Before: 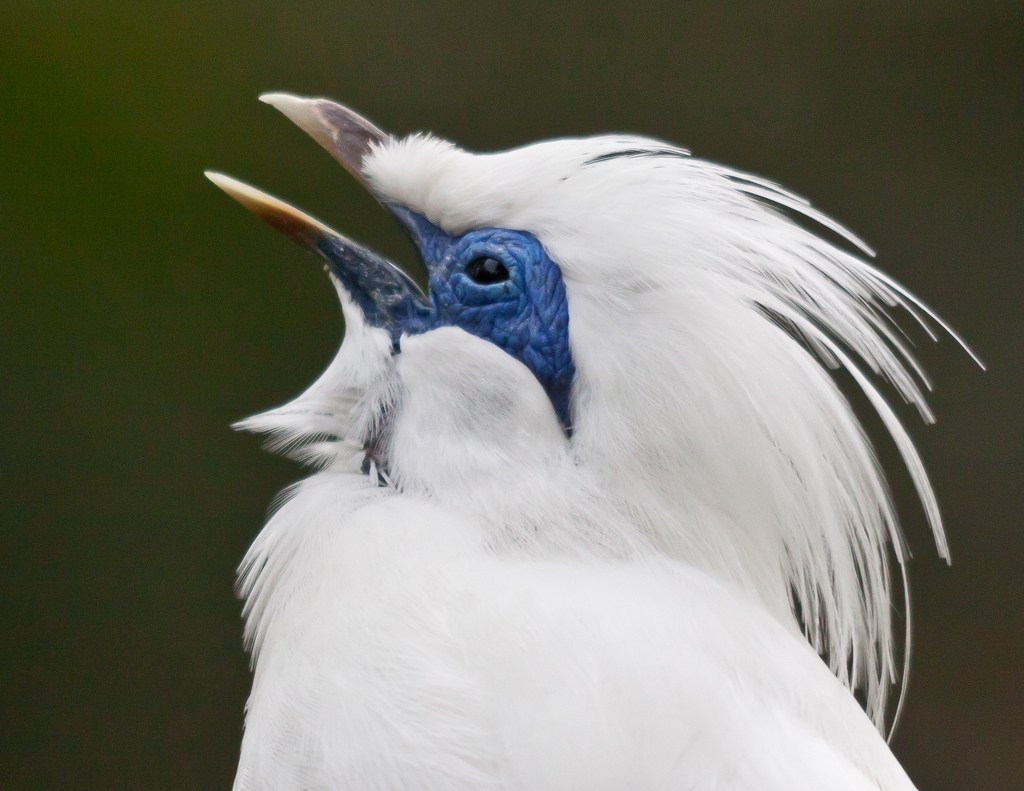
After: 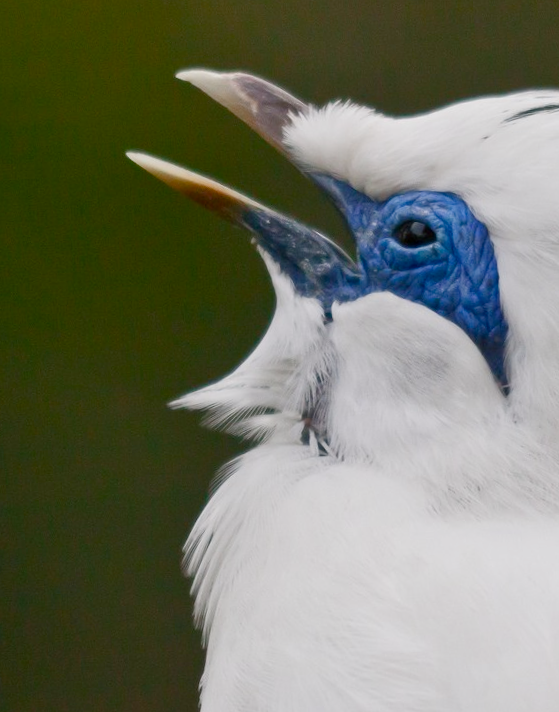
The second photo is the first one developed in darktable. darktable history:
color balance rgb: shadows lift › chroma 1%, shadows lift › hue 113°, highlights gain › chroma 0.2%, highlights gain › hue 333°, perceptual saturation grading › global saturation 20%, perceptual saturation grading › highlights -50%, perceptual saturation grading › shadows 25%, contrast -10%
crop: left 5.114%, right 38.589%
rotate and perspective: rotation -3.52°, crop left 0.036, crop right 0.964, crop top 0.081, crop bottom 0.919
